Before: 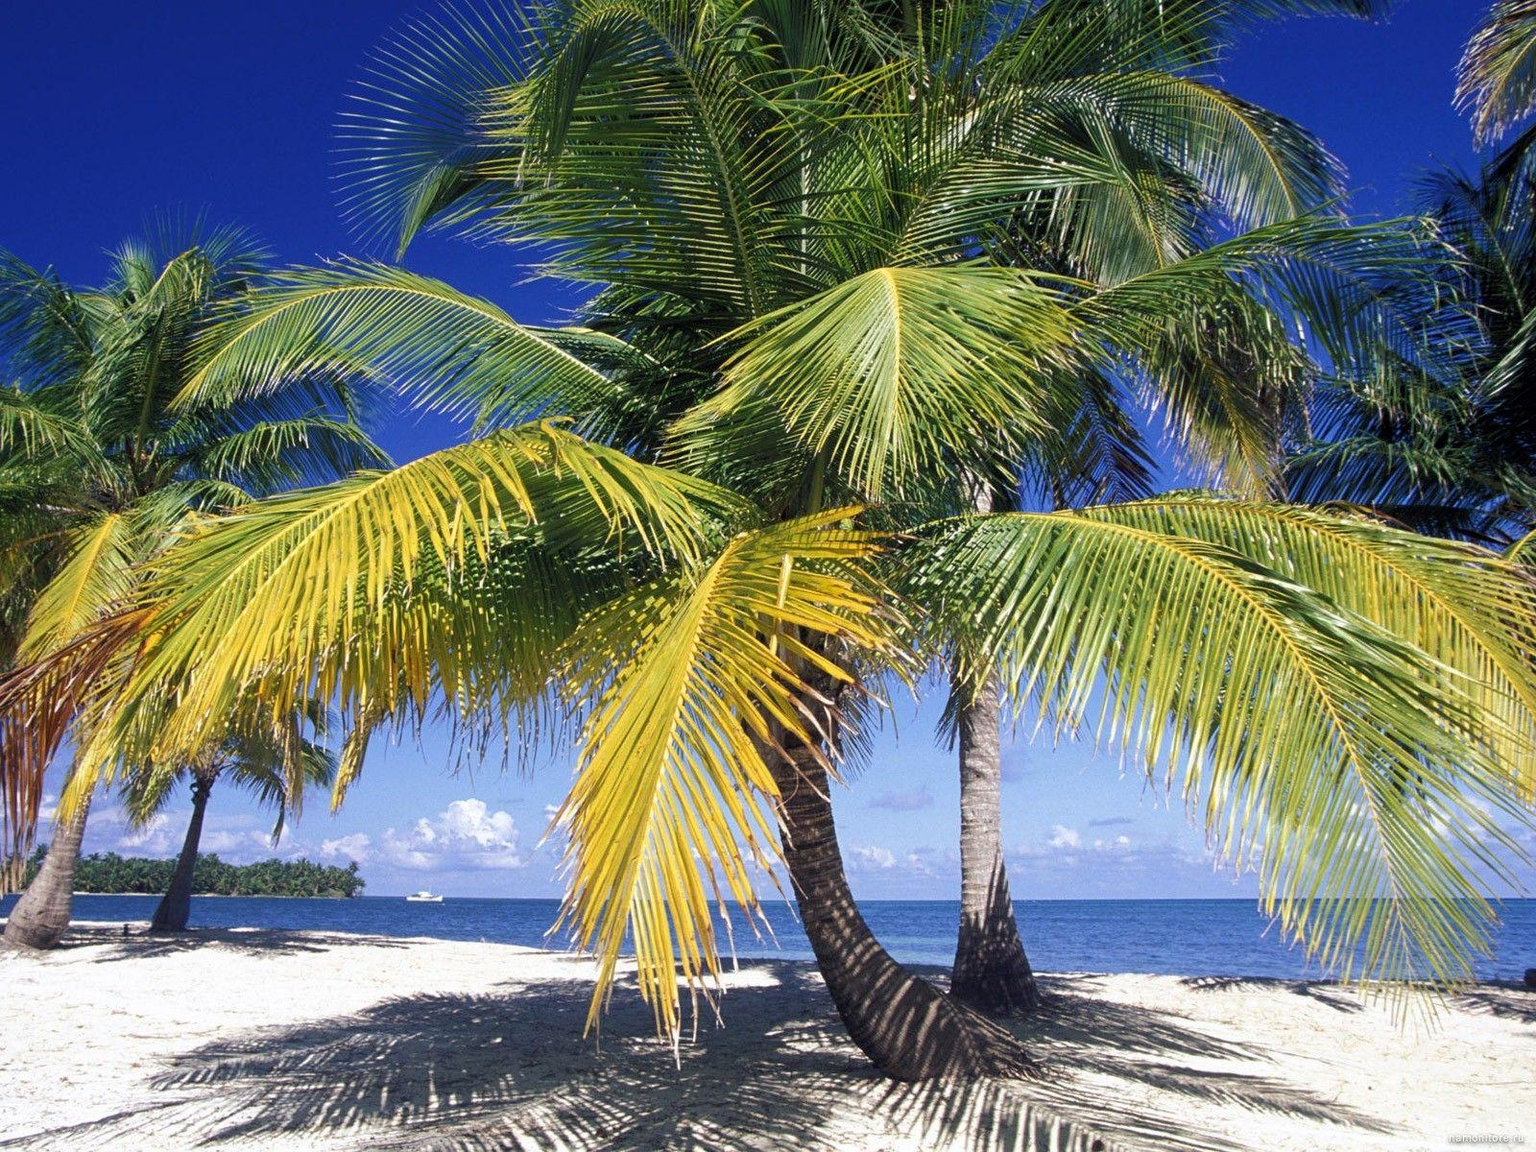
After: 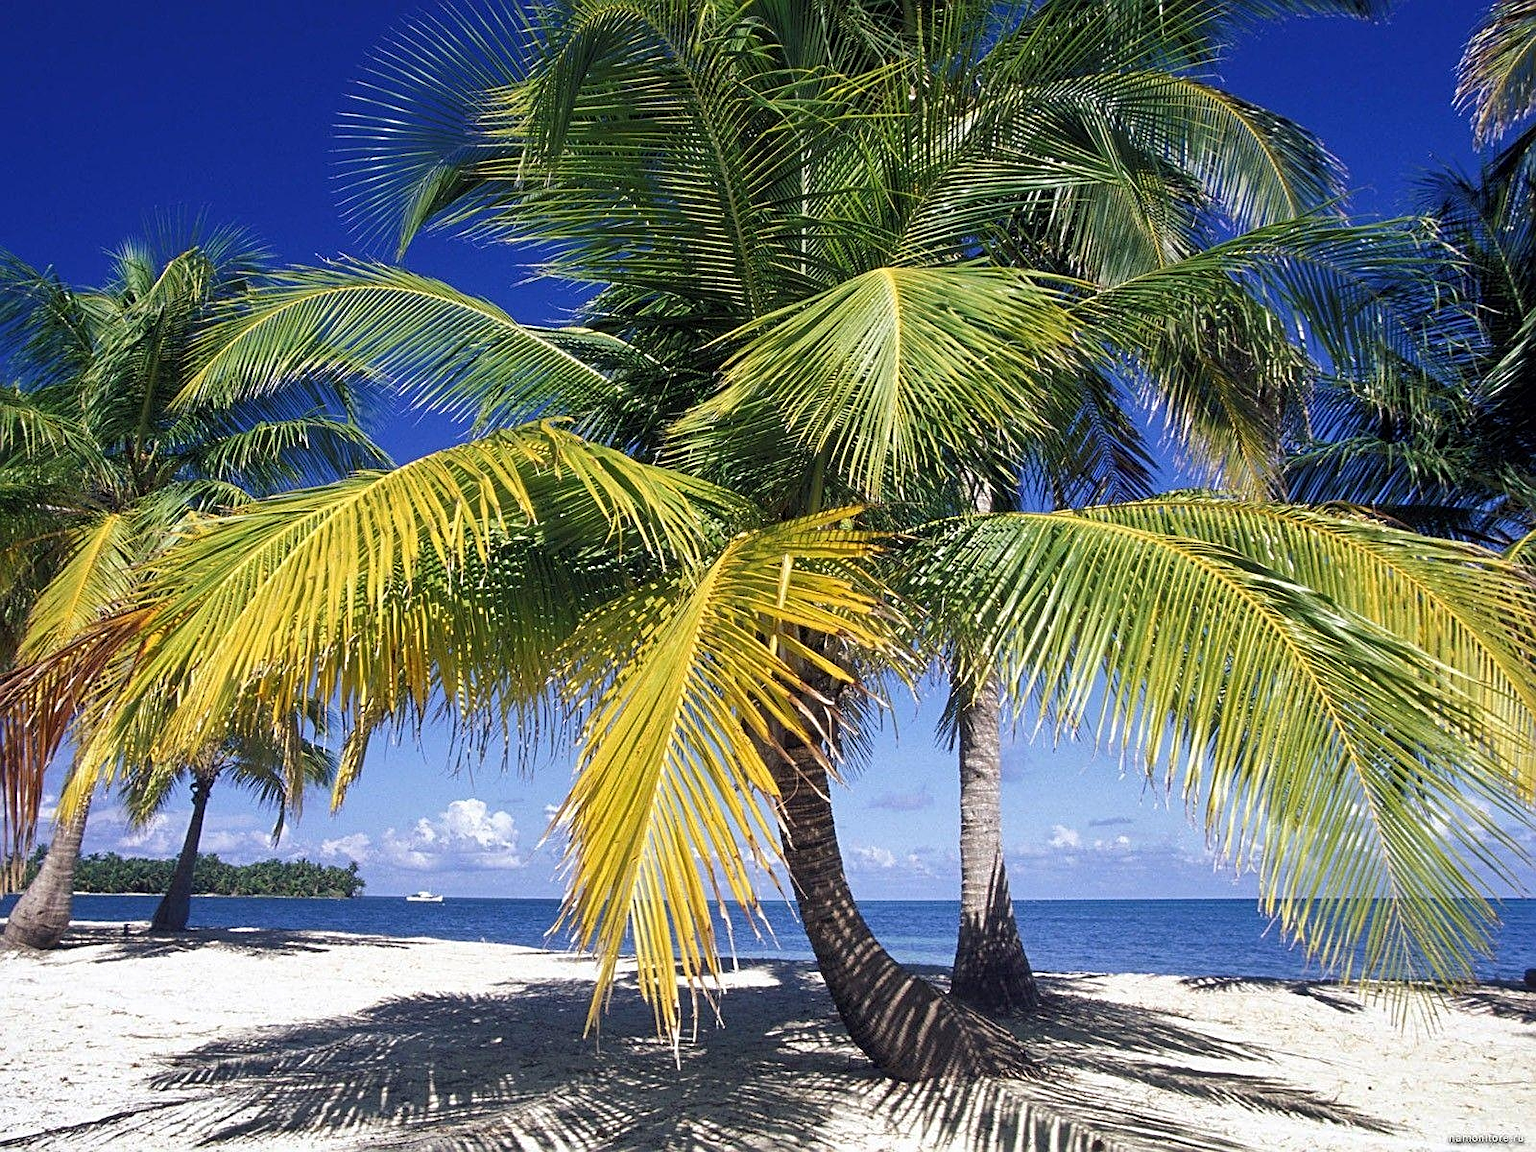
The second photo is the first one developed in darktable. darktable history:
sharpen: radius 1.921
shadows and highlights: shadows 5.25, soften with gaussian
